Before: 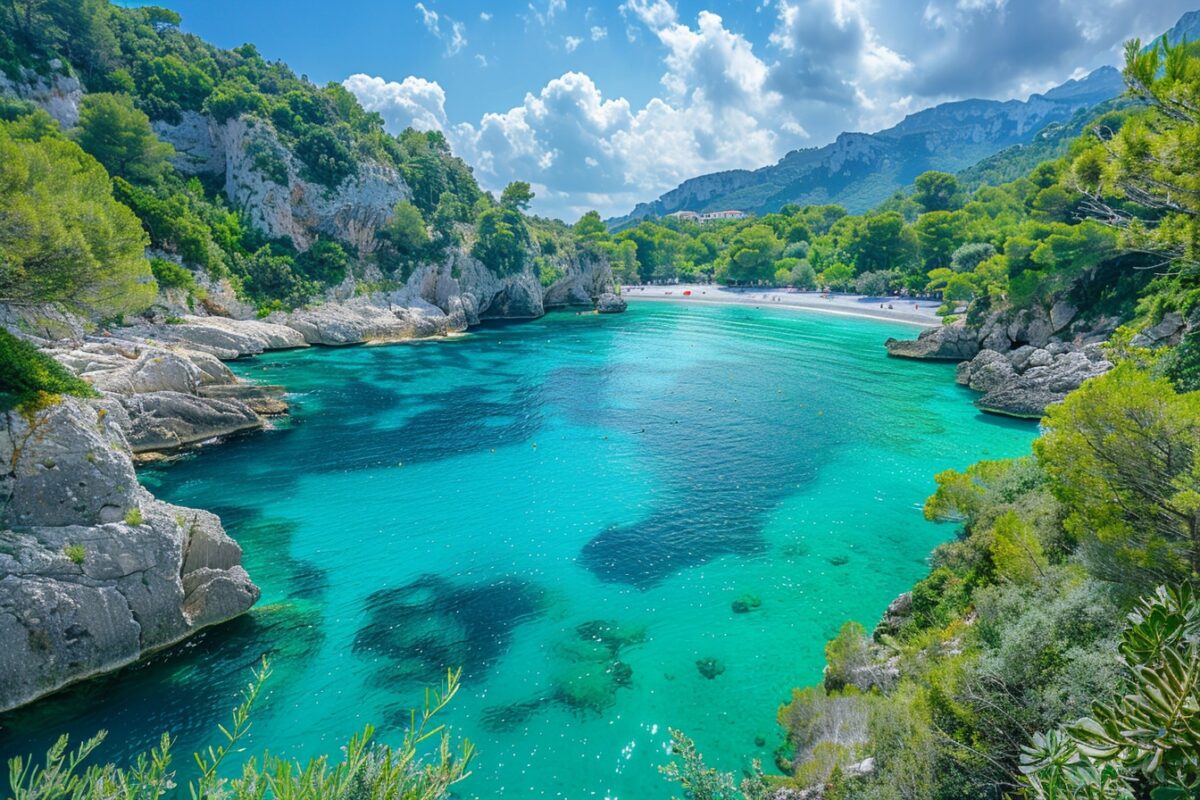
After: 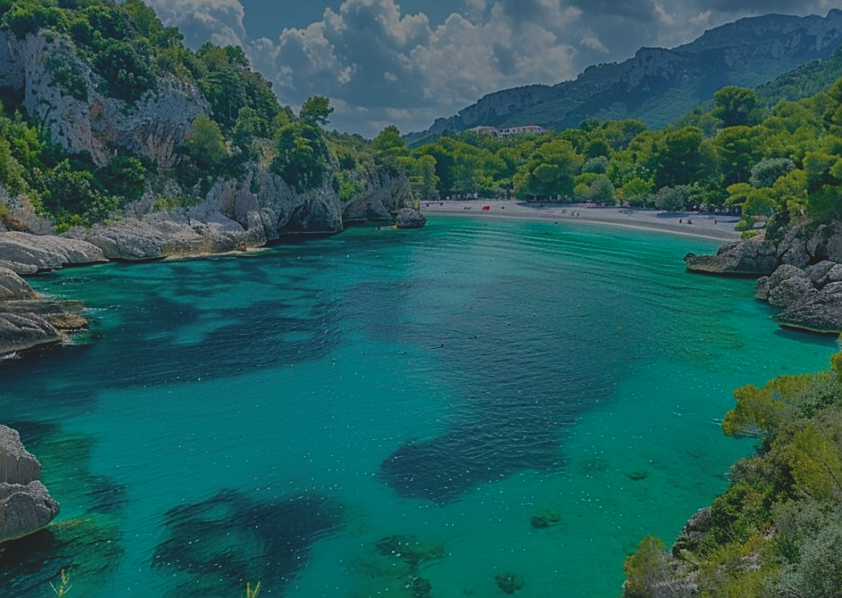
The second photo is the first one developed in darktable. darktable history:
shadows and highlights: low approximation 0.01, soften with gaussian
color balance rgb: perceptual saturation grading › global saturation 19.299%, perceptual brilliance grading › highlights 16.329%, perceptual brilliance grading › shadows -13.859%
contrast brightness saturation: contrast -0.139, brightness 0.054, saturation -0.119
crop and rotate: left 16.803%, top 10.781%, right 12.966%, bottom 14.39%
exposure: exposure -2.361 EV, compensate highlight preservation false
velvia: on, module defaults
sharpen: amount 0.499
